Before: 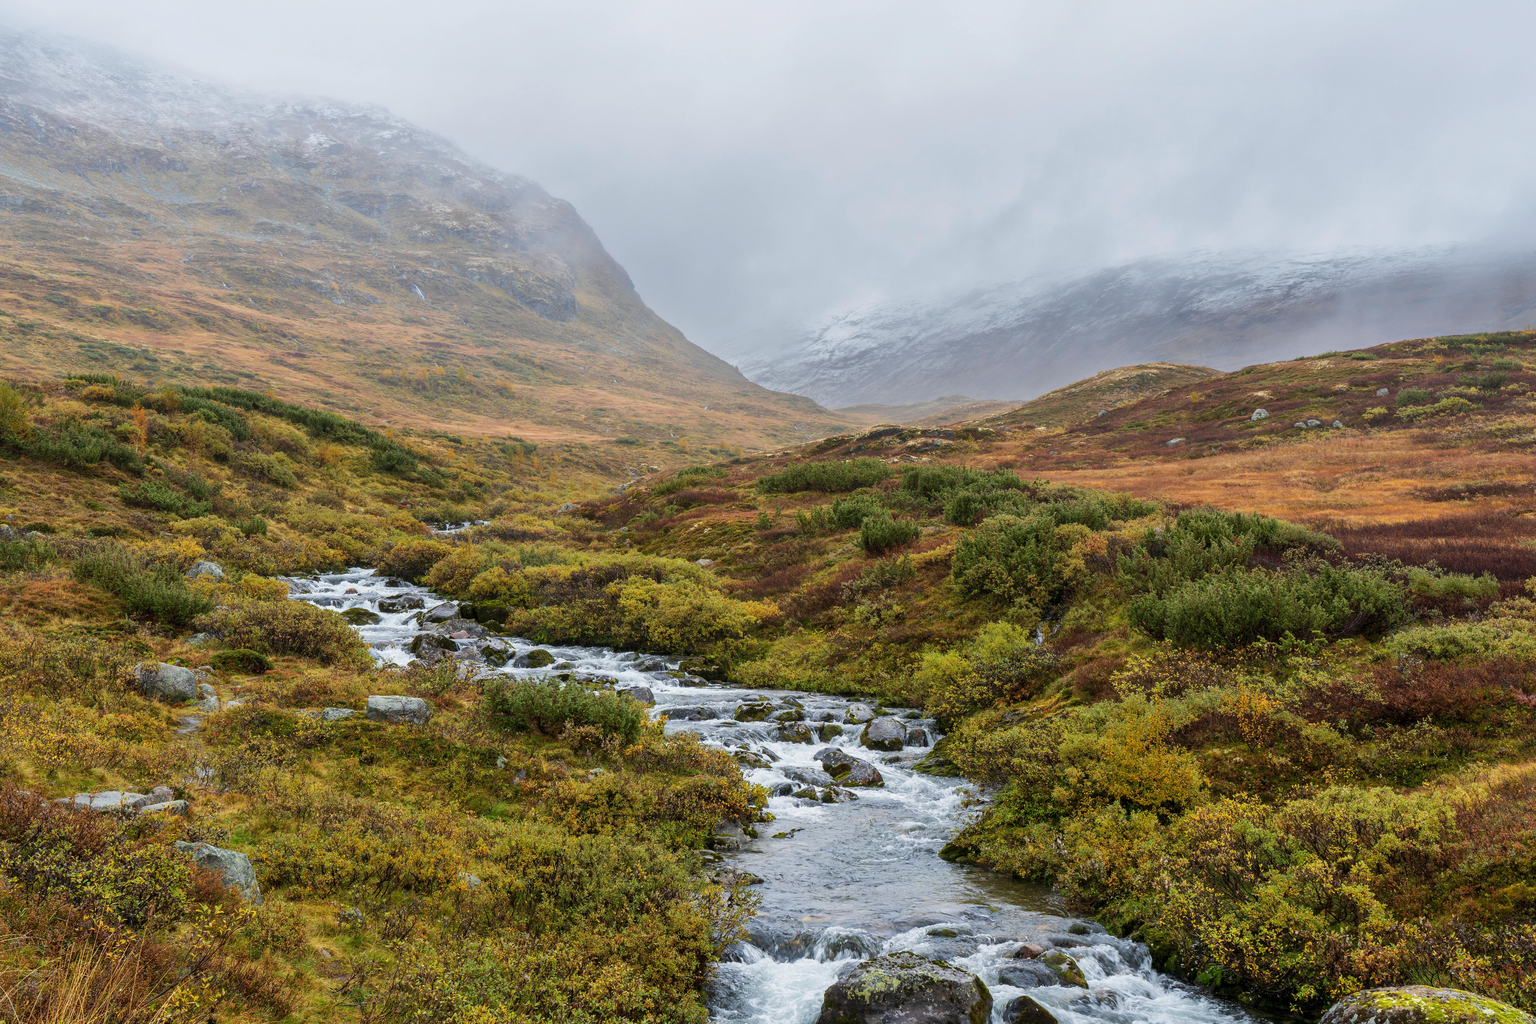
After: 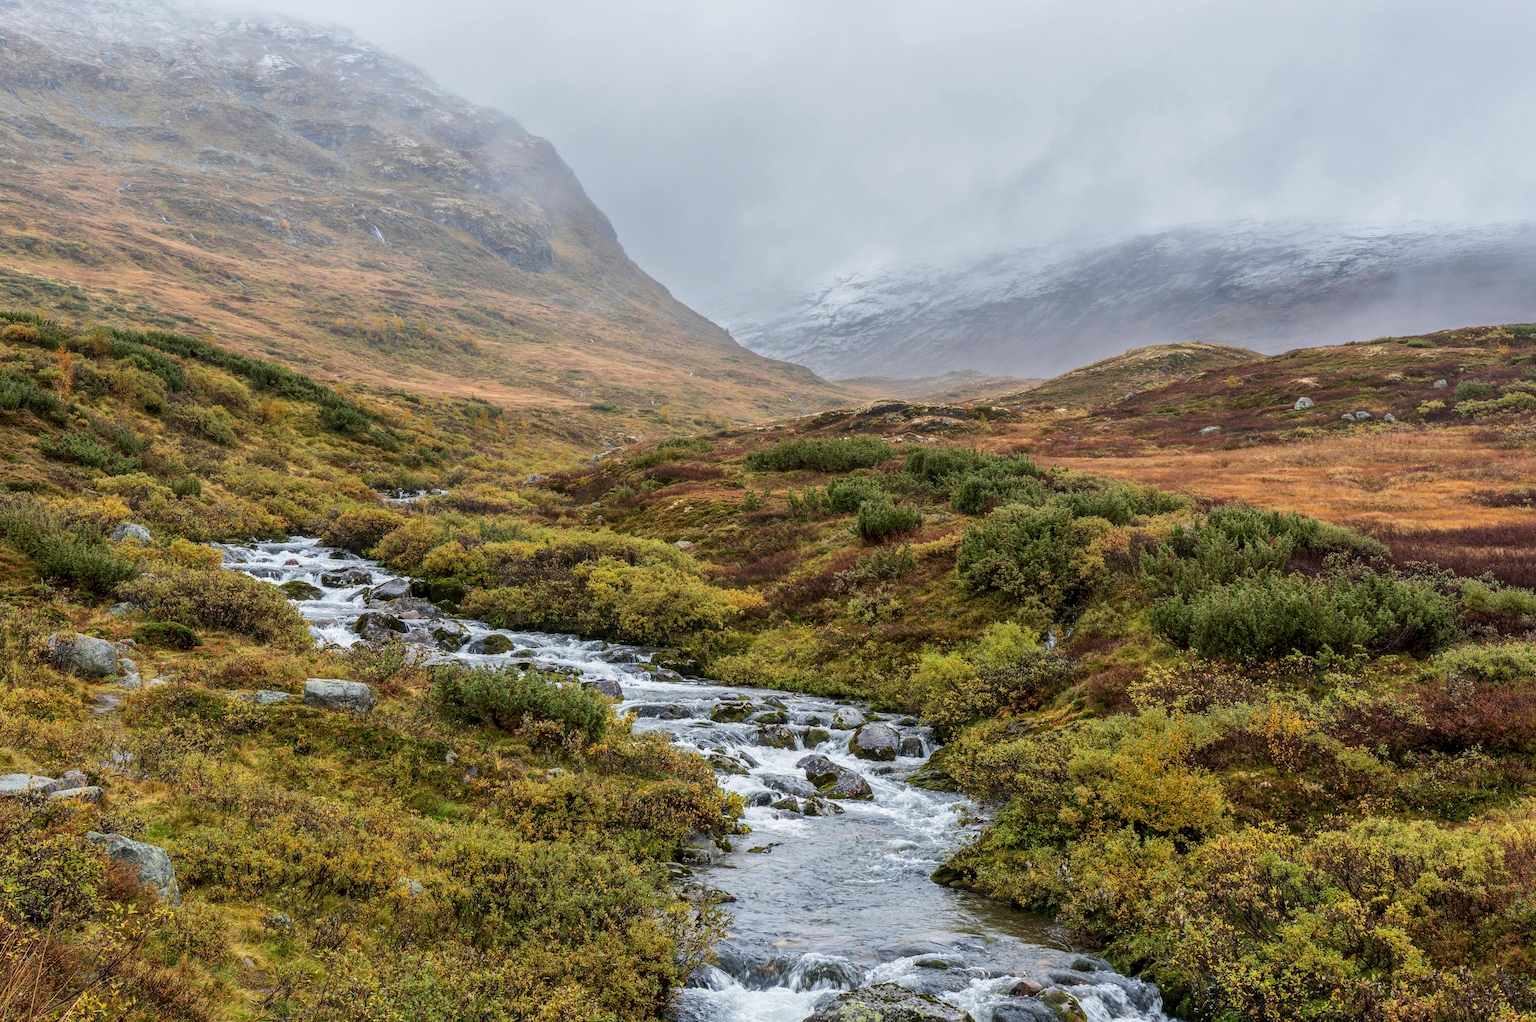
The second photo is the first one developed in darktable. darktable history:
local contrast: on, module defaults
crop and rotate: angle -2.1°, left 3.157%, top 4.32%, right 1.589%, bottom 0.608%
tone equalizer: edges refinement/feathering 500, mask exposure compensation -1.57 EV, preserve details no
